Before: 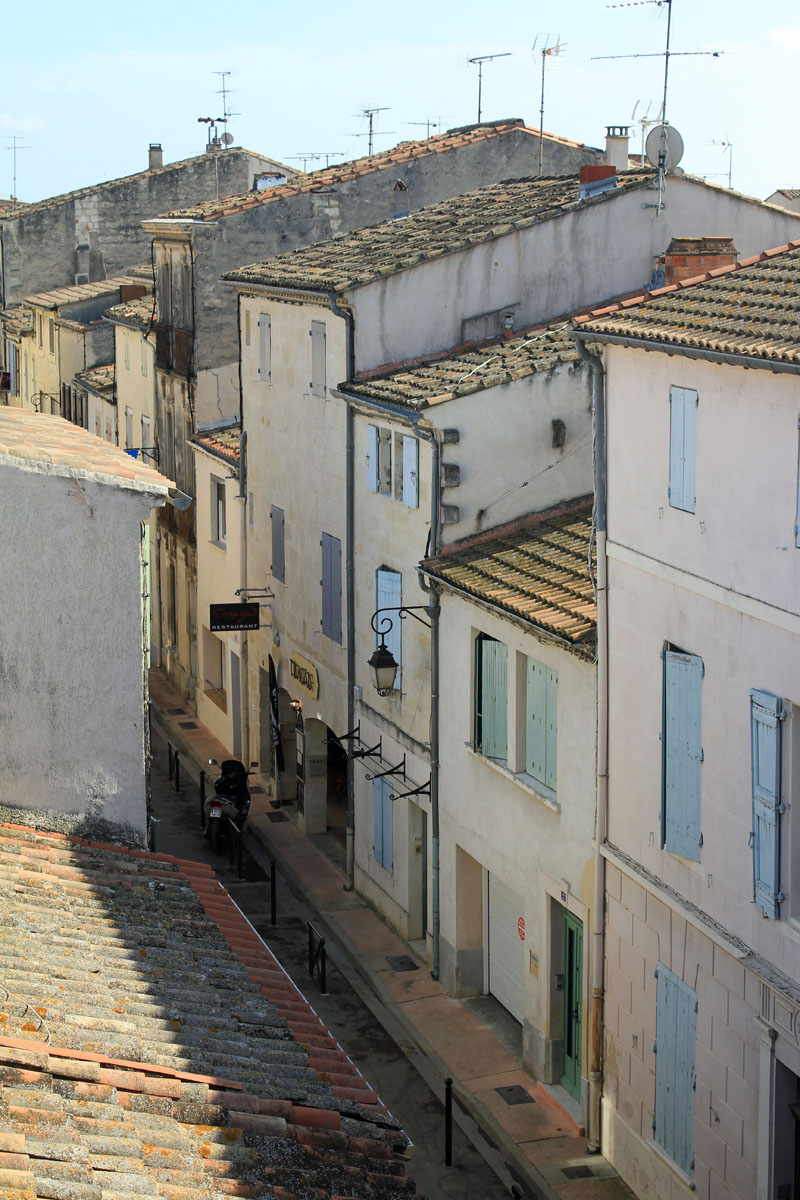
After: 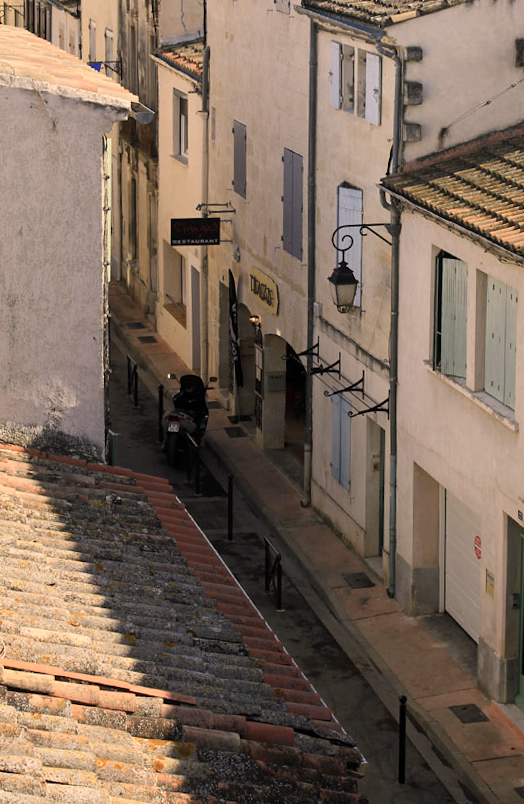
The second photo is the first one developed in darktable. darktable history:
color correction: highlights a* 11.86, highlights b* 12.02
contrast brightness saturation: contrast 0.111, saturation -0.178
crop and rotate: angle -0.793°, left 3.979%, top 31.583%, right 29.113%
